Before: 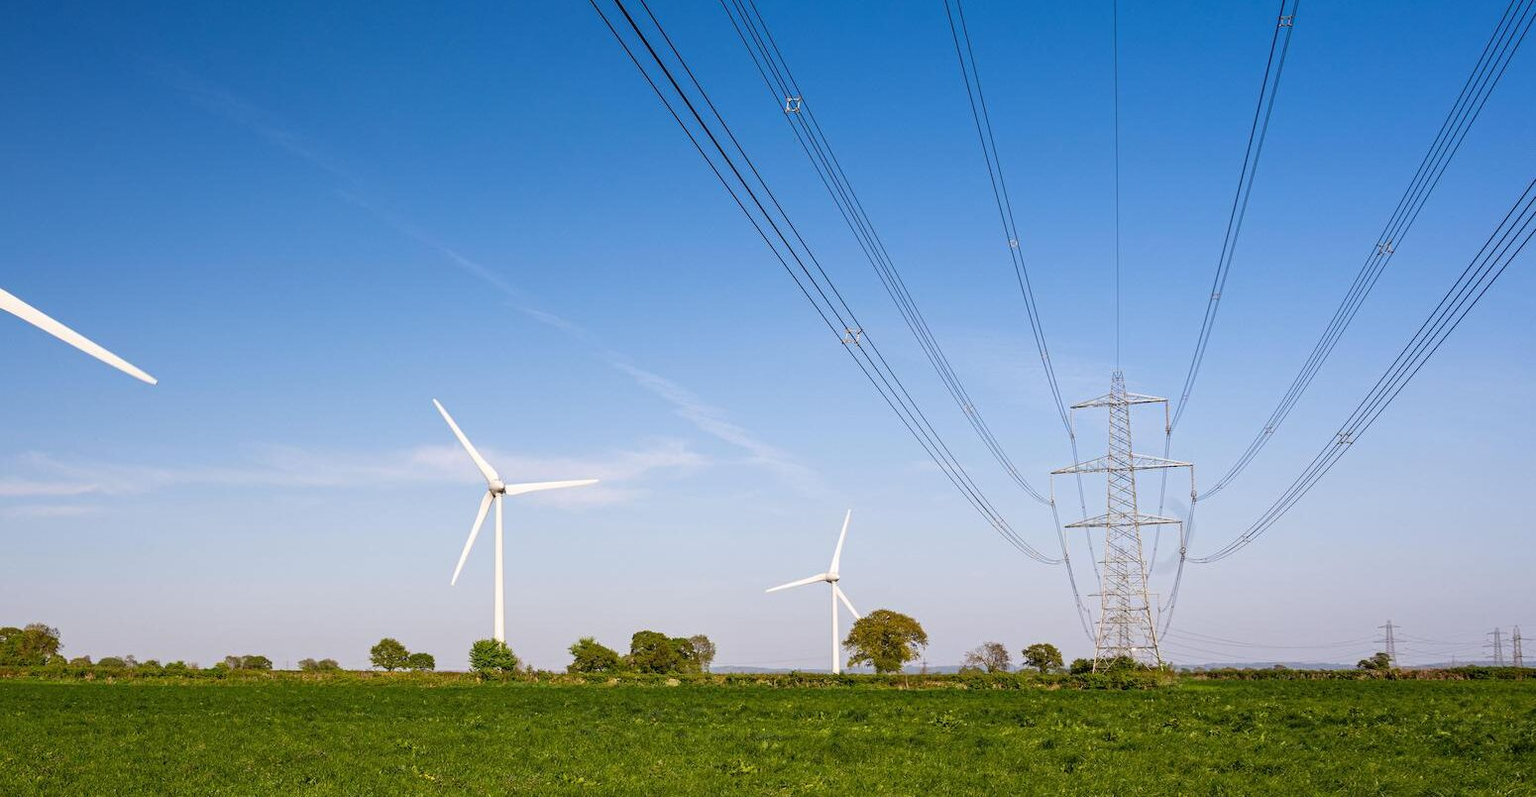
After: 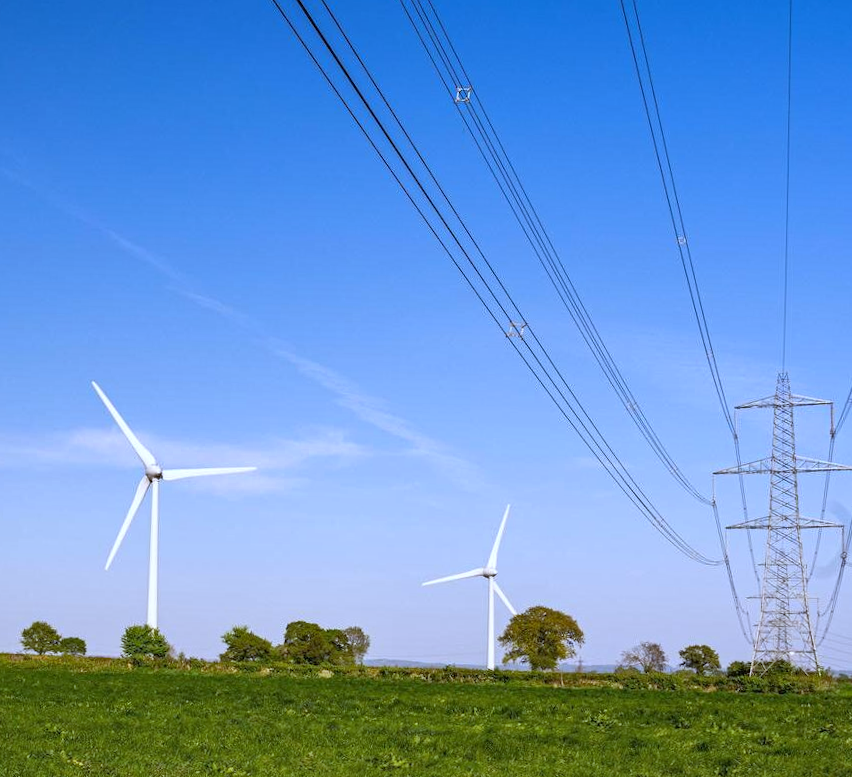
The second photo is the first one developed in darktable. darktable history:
crop: left 21.674%, right 22.086%
shadows and highlights: soften with gaussian
white balance: red 0.948, green 1.02, blue 1.176
rotate and perspective: rotation 1.57°, crop left 0.018, crop right 0.982, crop top 0.039, crop bottom 0.961
